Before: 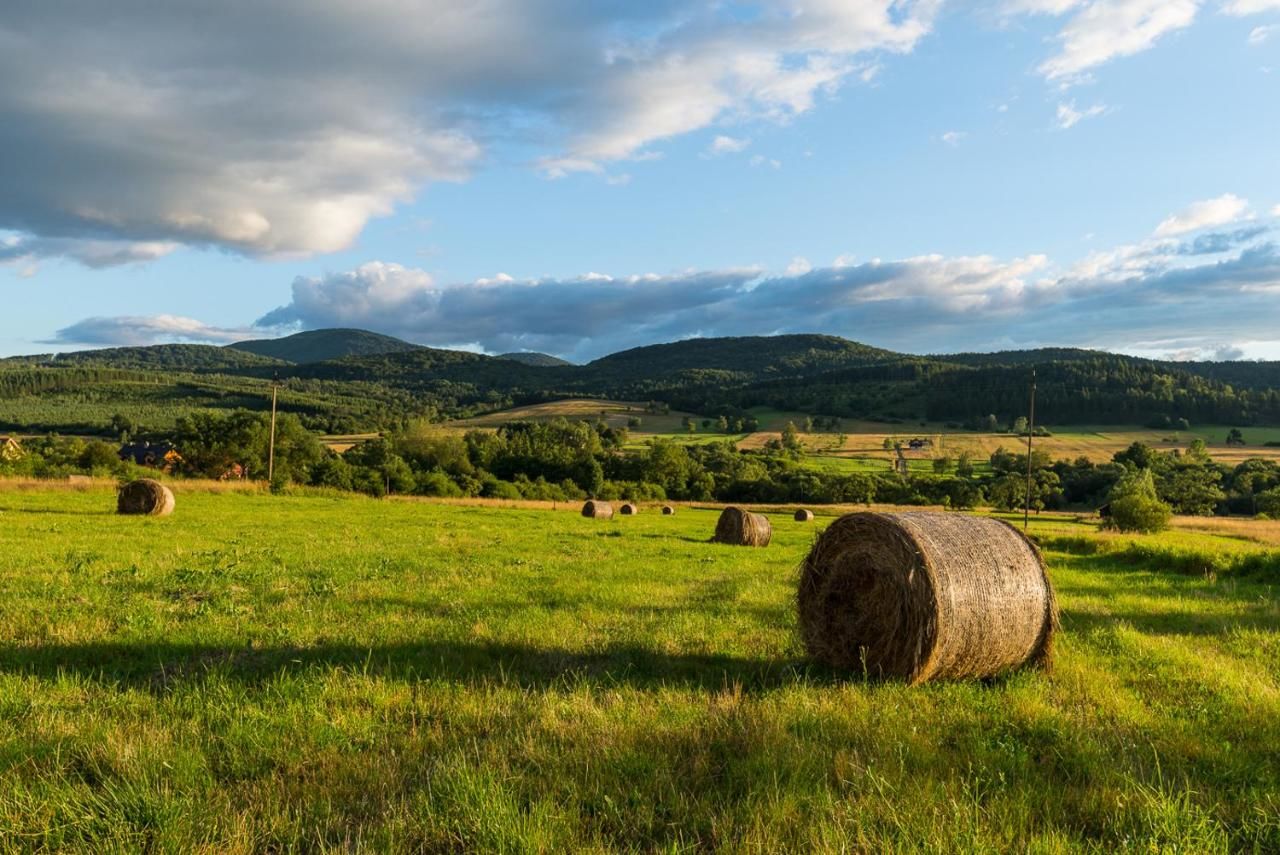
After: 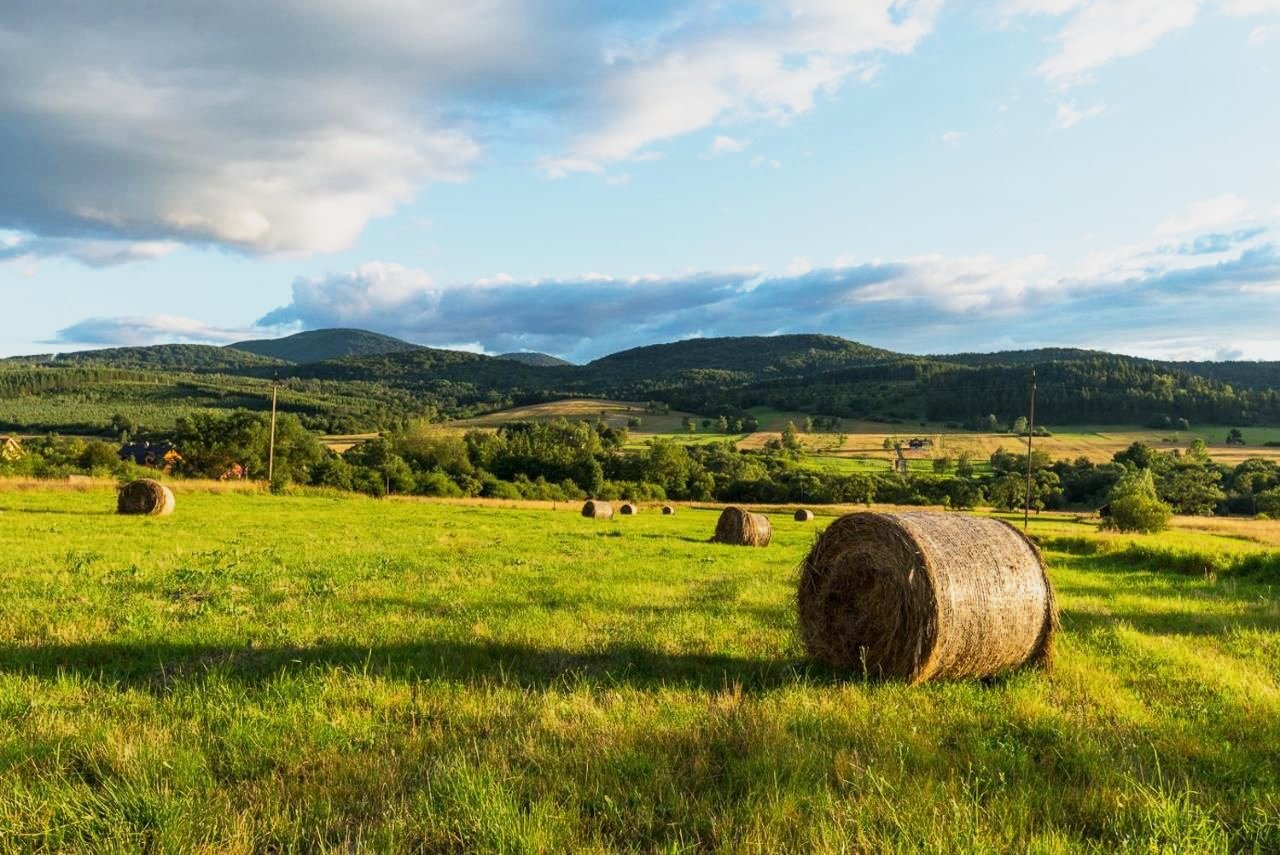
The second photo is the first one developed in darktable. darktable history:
base curve: curves: ch0 [(0, 0) (0.088, 0.125) (0.176, 0.251) (0.354, 0.501) (0.613, 0.749) (1, 0.877)], exposure shift 0.585, preserve colors none
